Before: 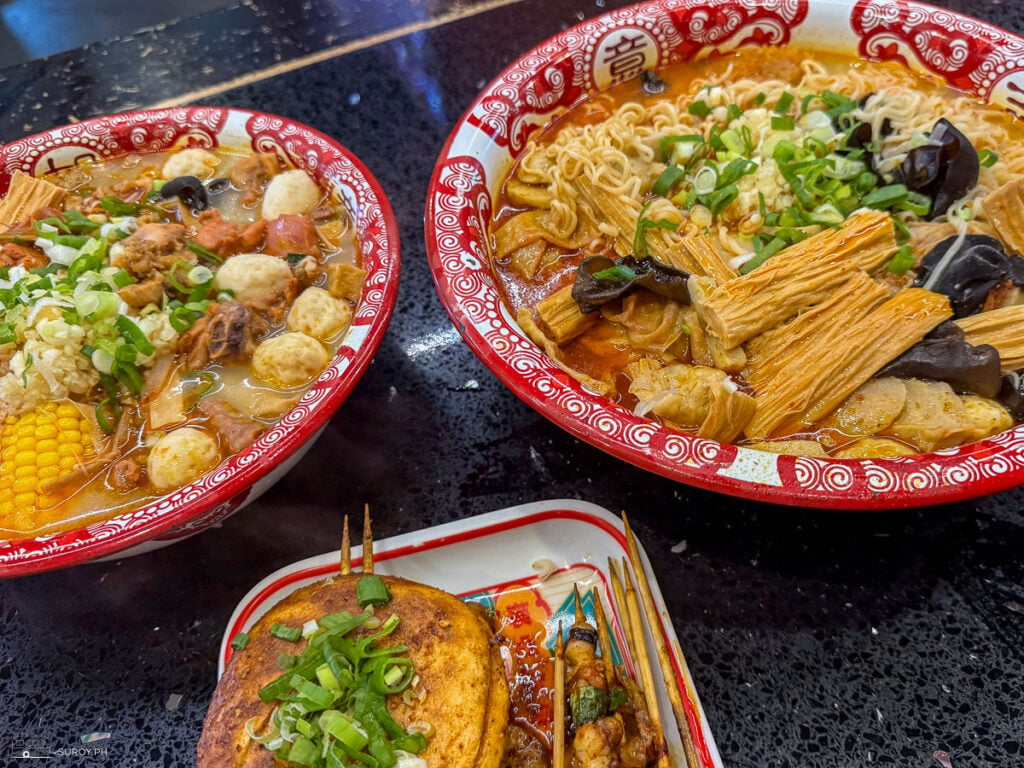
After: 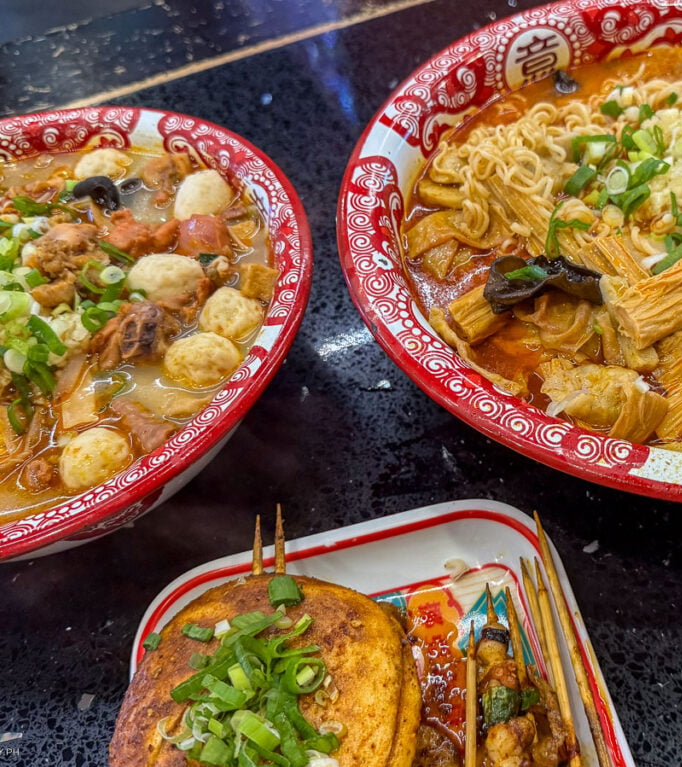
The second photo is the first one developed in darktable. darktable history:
crop and rotate: left 8.606%, right 24.786%
